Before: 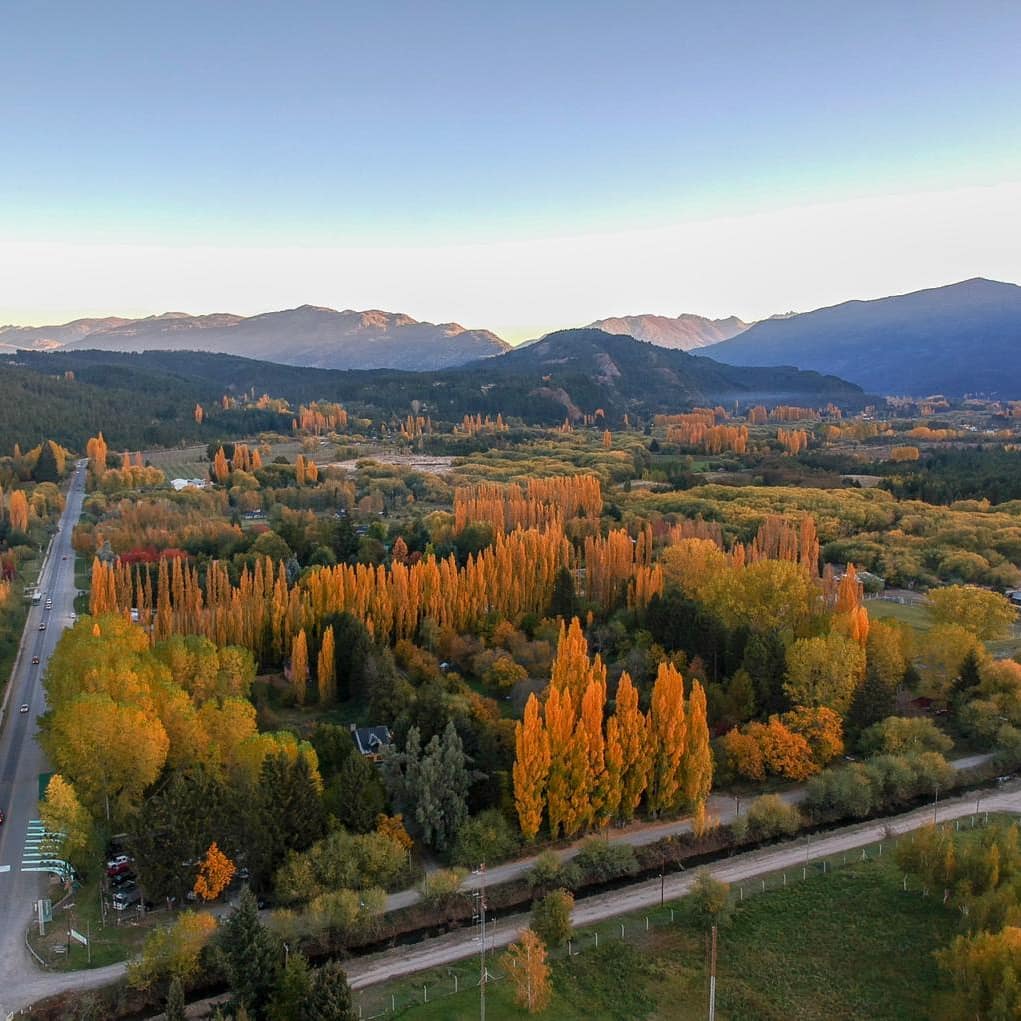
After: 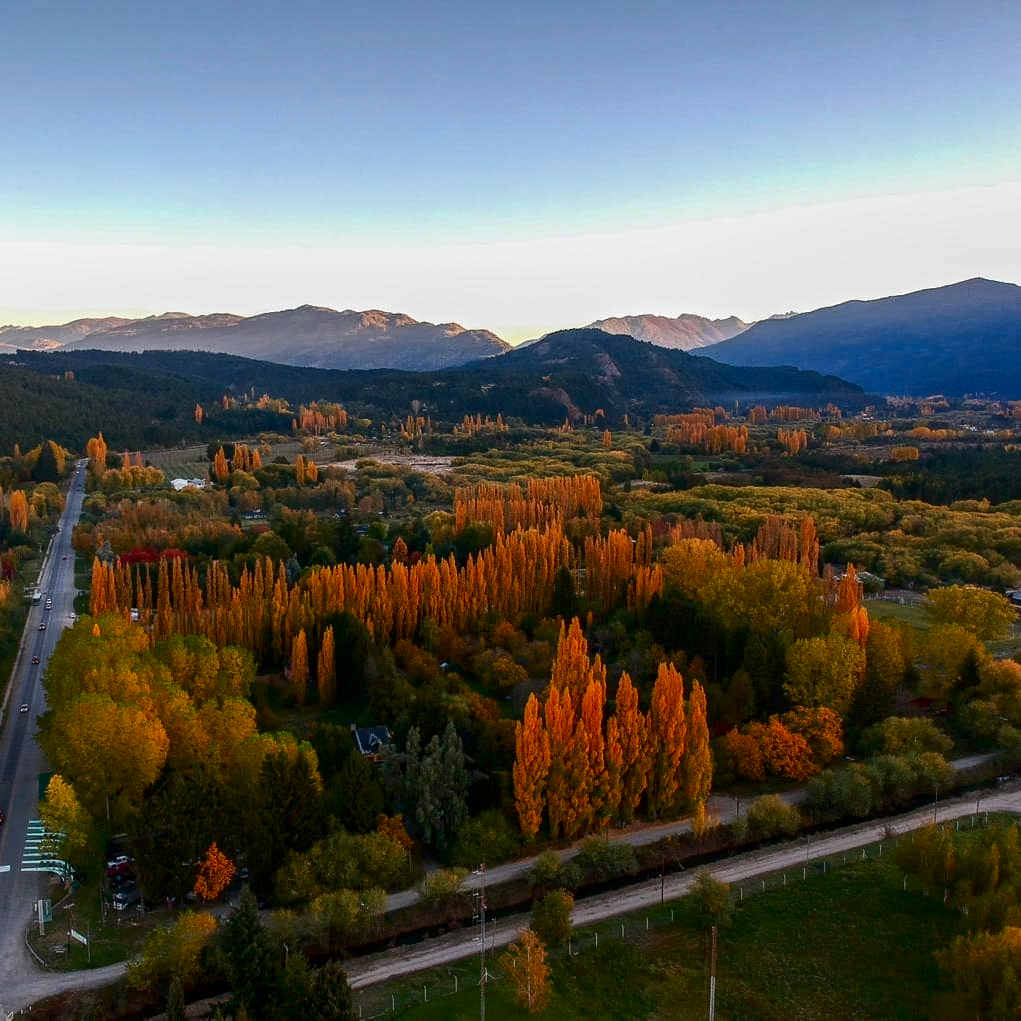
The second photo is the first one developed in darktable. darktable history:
contrast brightness saturation: contrast 0.128, brightness -0.226, saturation 0.142
